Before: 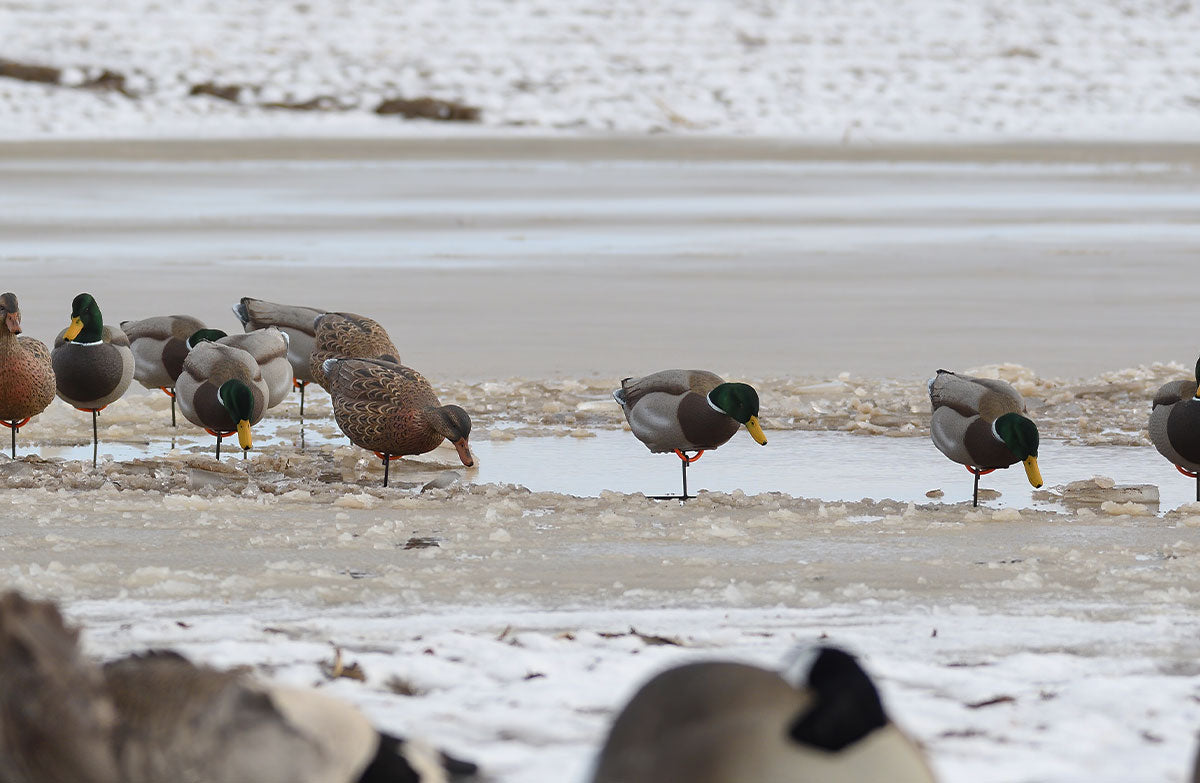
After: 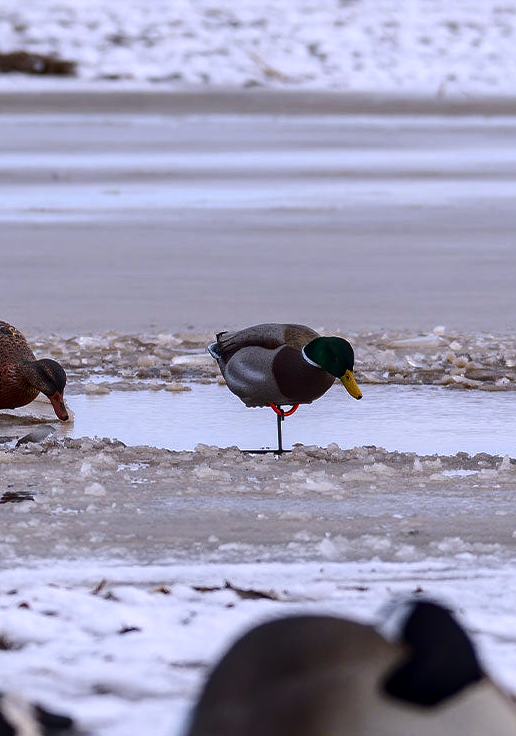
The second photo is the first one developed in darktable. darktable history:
contrast brightness saturation: contrast 0.135, brightness -0.233, saturation 0.136
color calibration: illuminant as shot in camera, x 0.362, y 0.384, temperature 4528.69 K, clip negative RGB from gamut false
local contrast: on, module defaults
crop: left 33.829%, top 5.968%, right 23.107%
